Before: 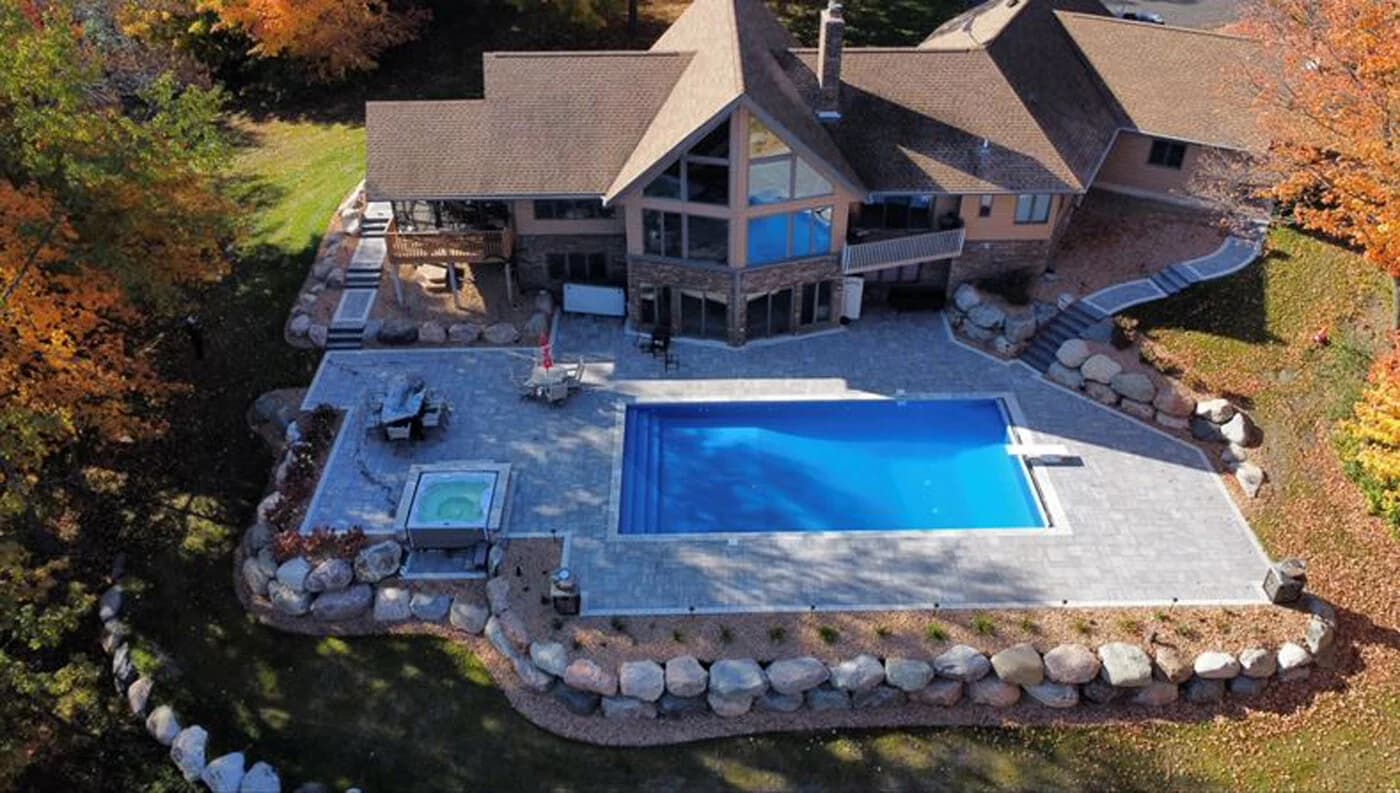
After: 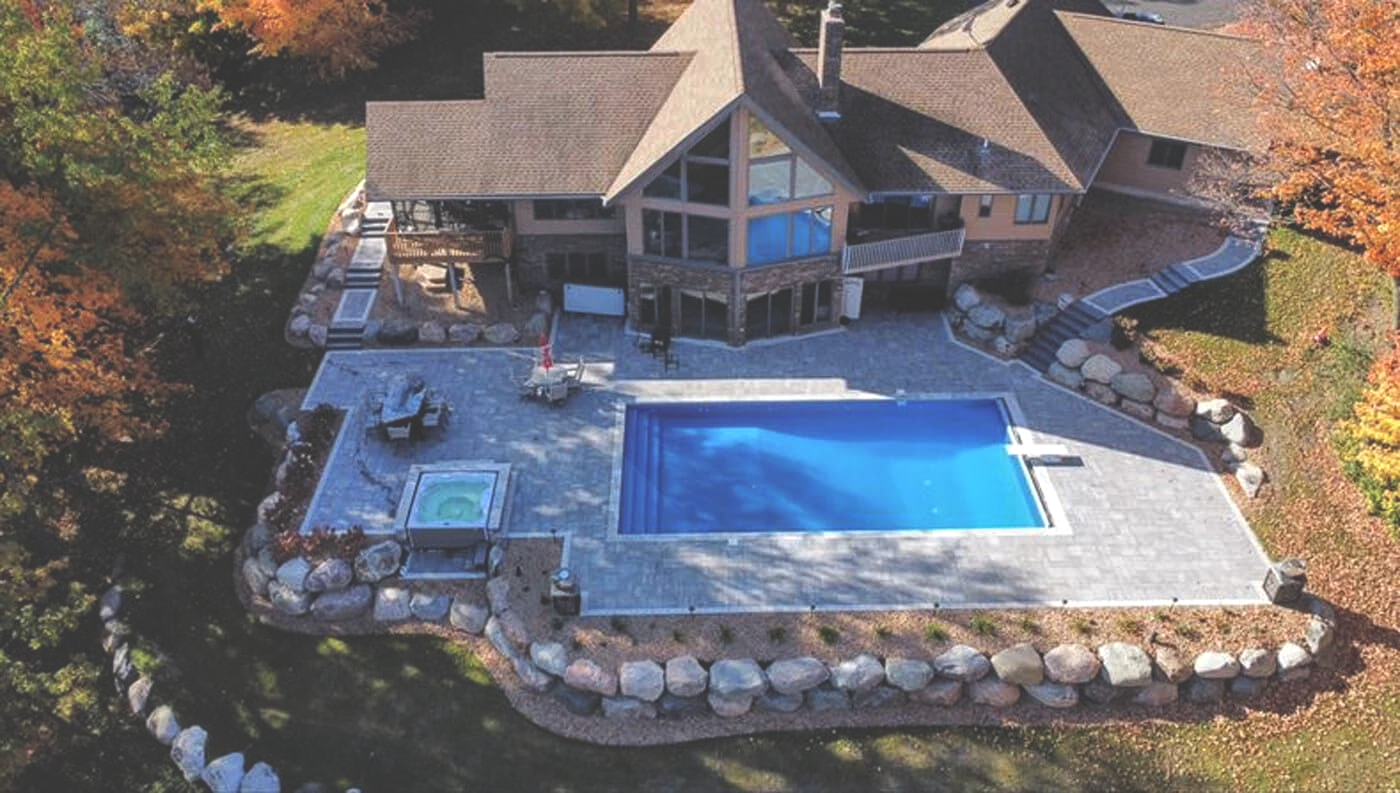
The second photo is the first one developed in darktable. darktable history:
local contrast: highlights 0%, shadows 0%, detail 133%
exposure: black level correction -0.041, exposure 0.064 EV, compensate highlight preservation false
